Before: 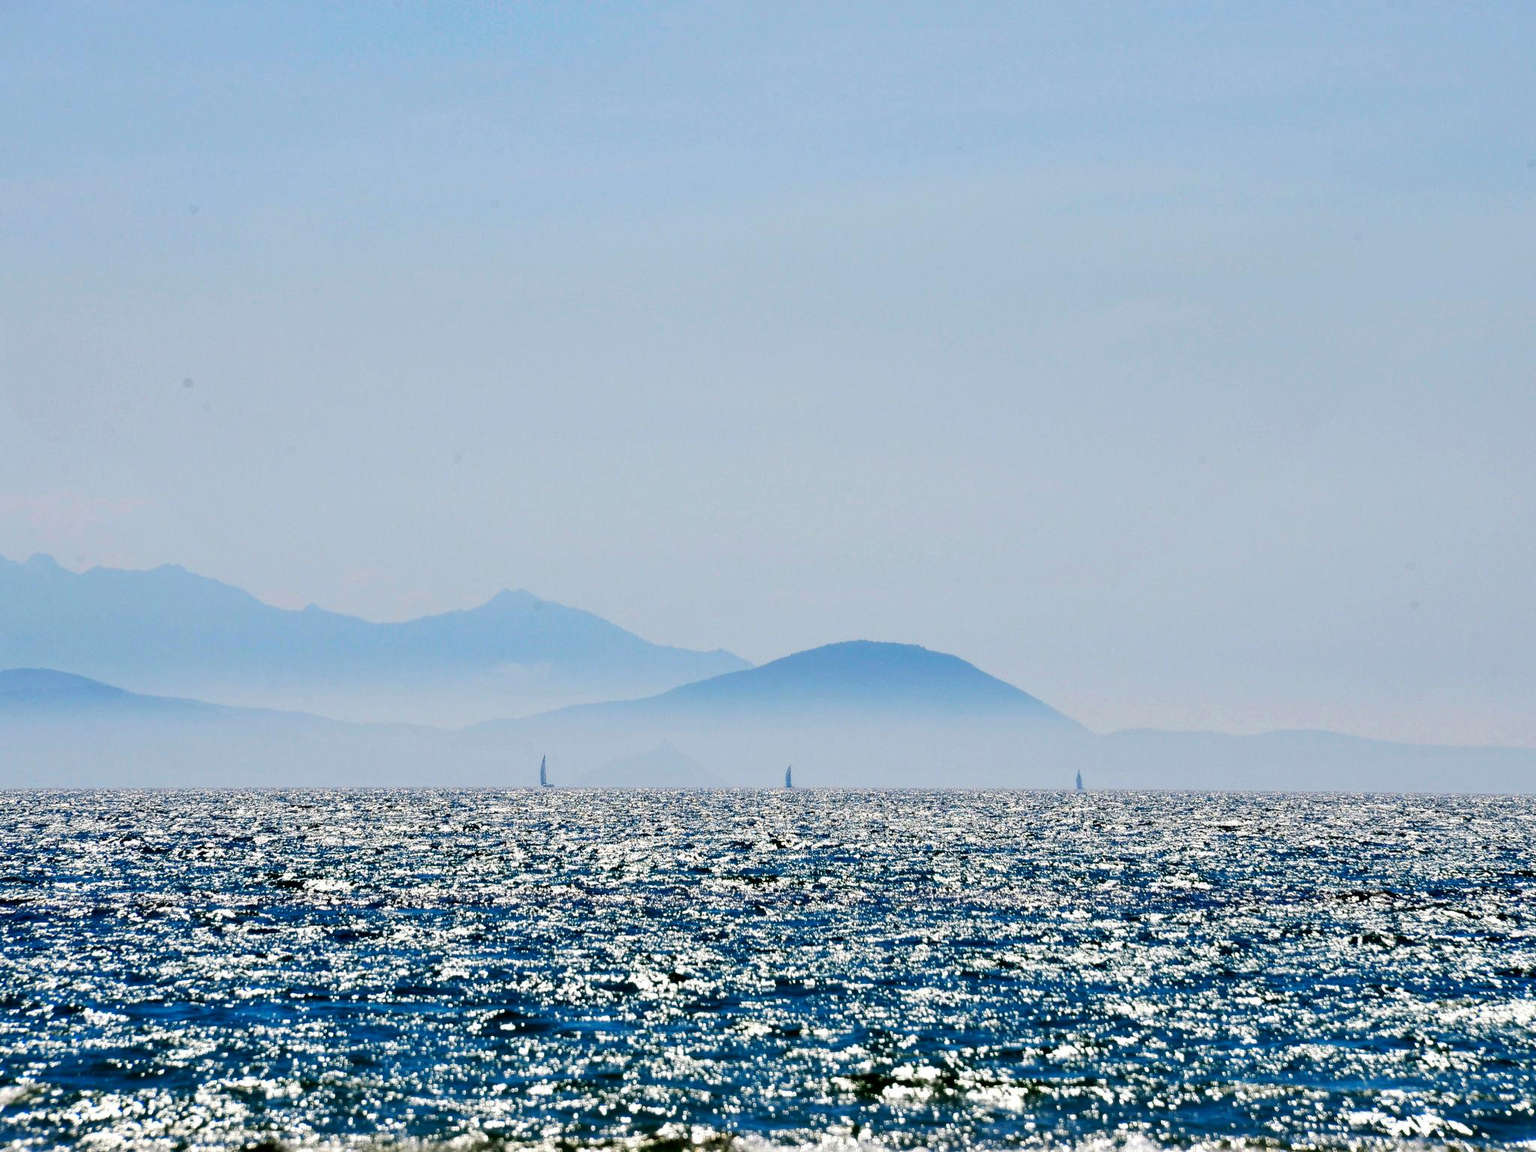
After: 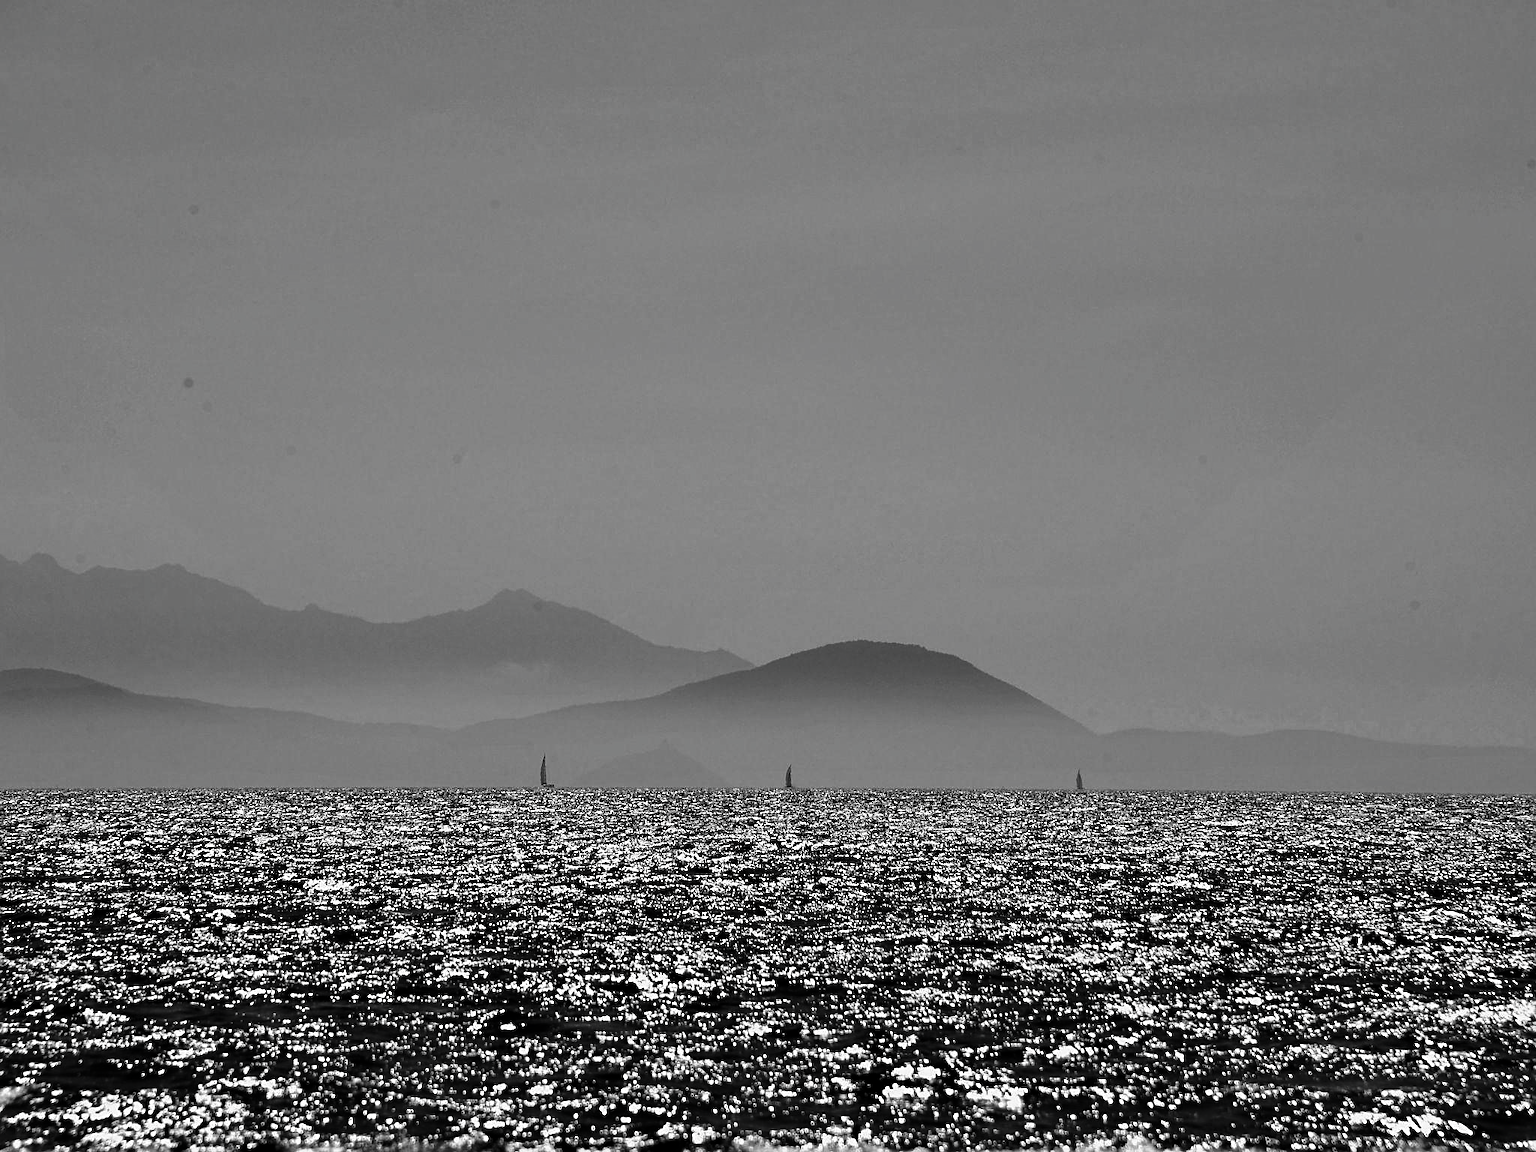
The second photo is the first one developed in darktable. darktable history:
contrast brightness saturation: contrast -0.028, brightness -0.609, saturation -0.995
sharpen: on, module defaults
